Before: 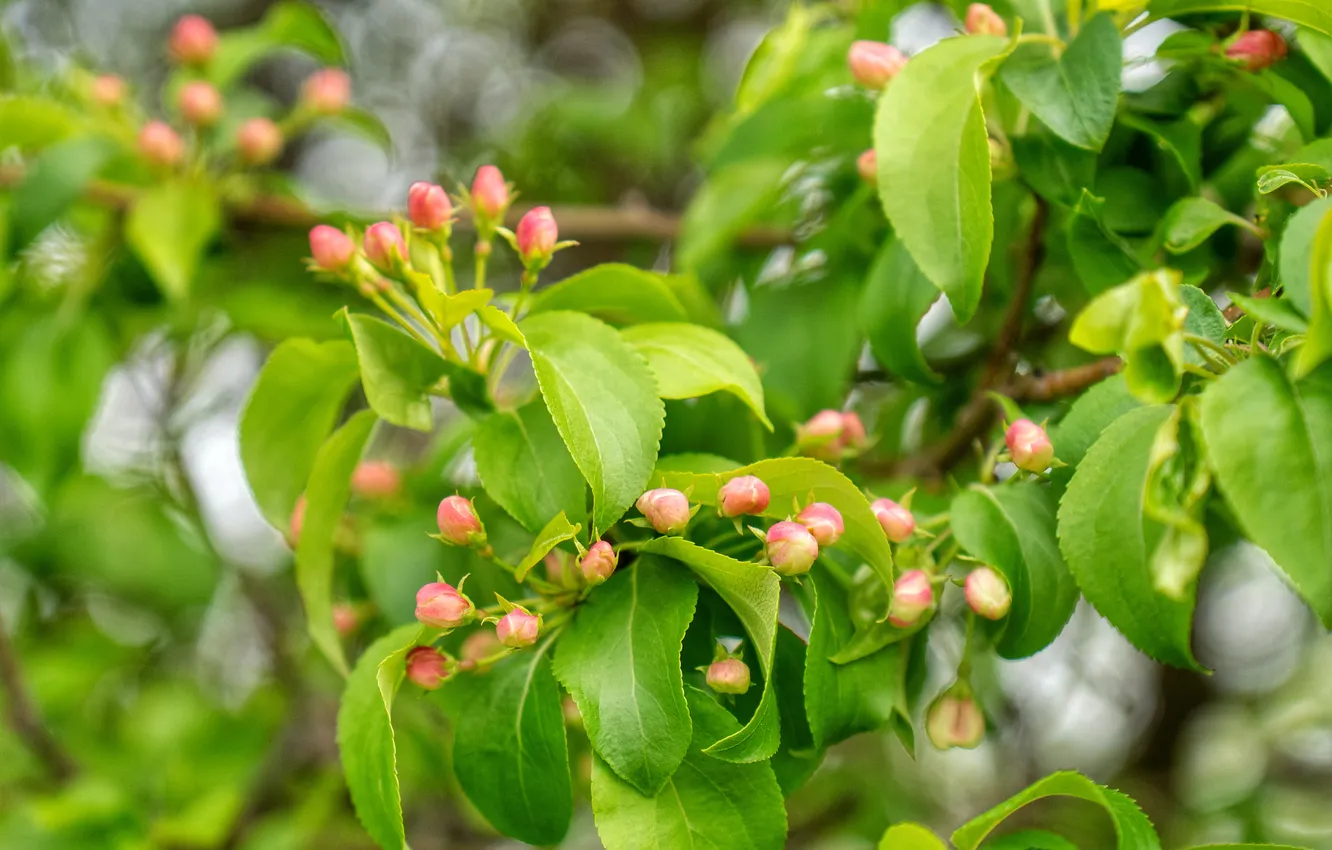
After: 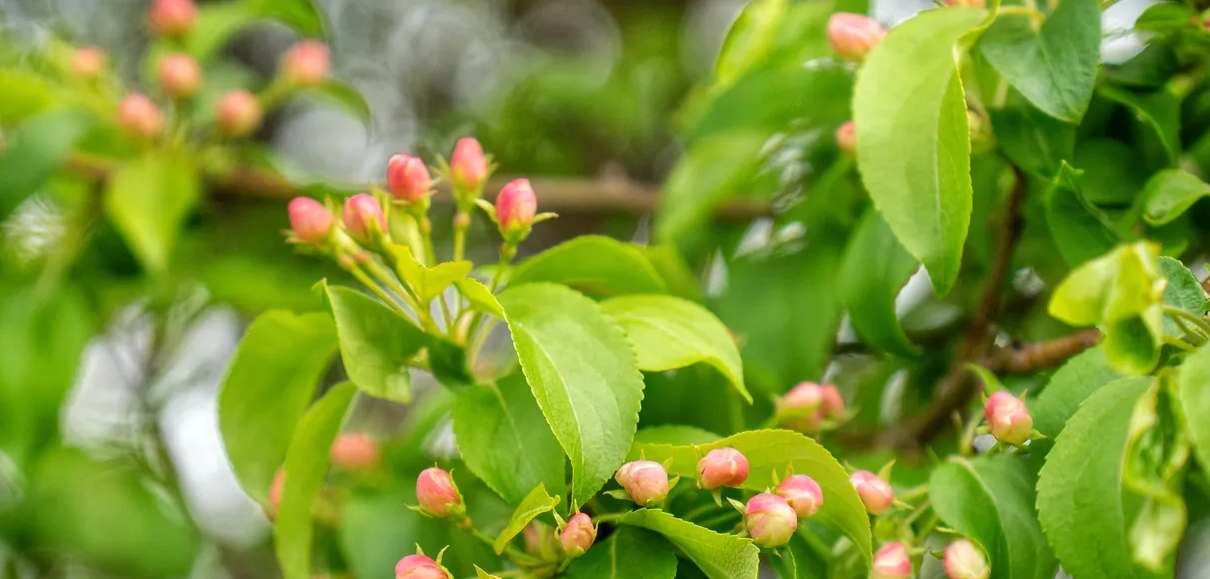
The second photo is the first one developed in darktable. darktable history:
crop: left 1.611%, top 3.364%, right 7.541%, bottom 28.51%
